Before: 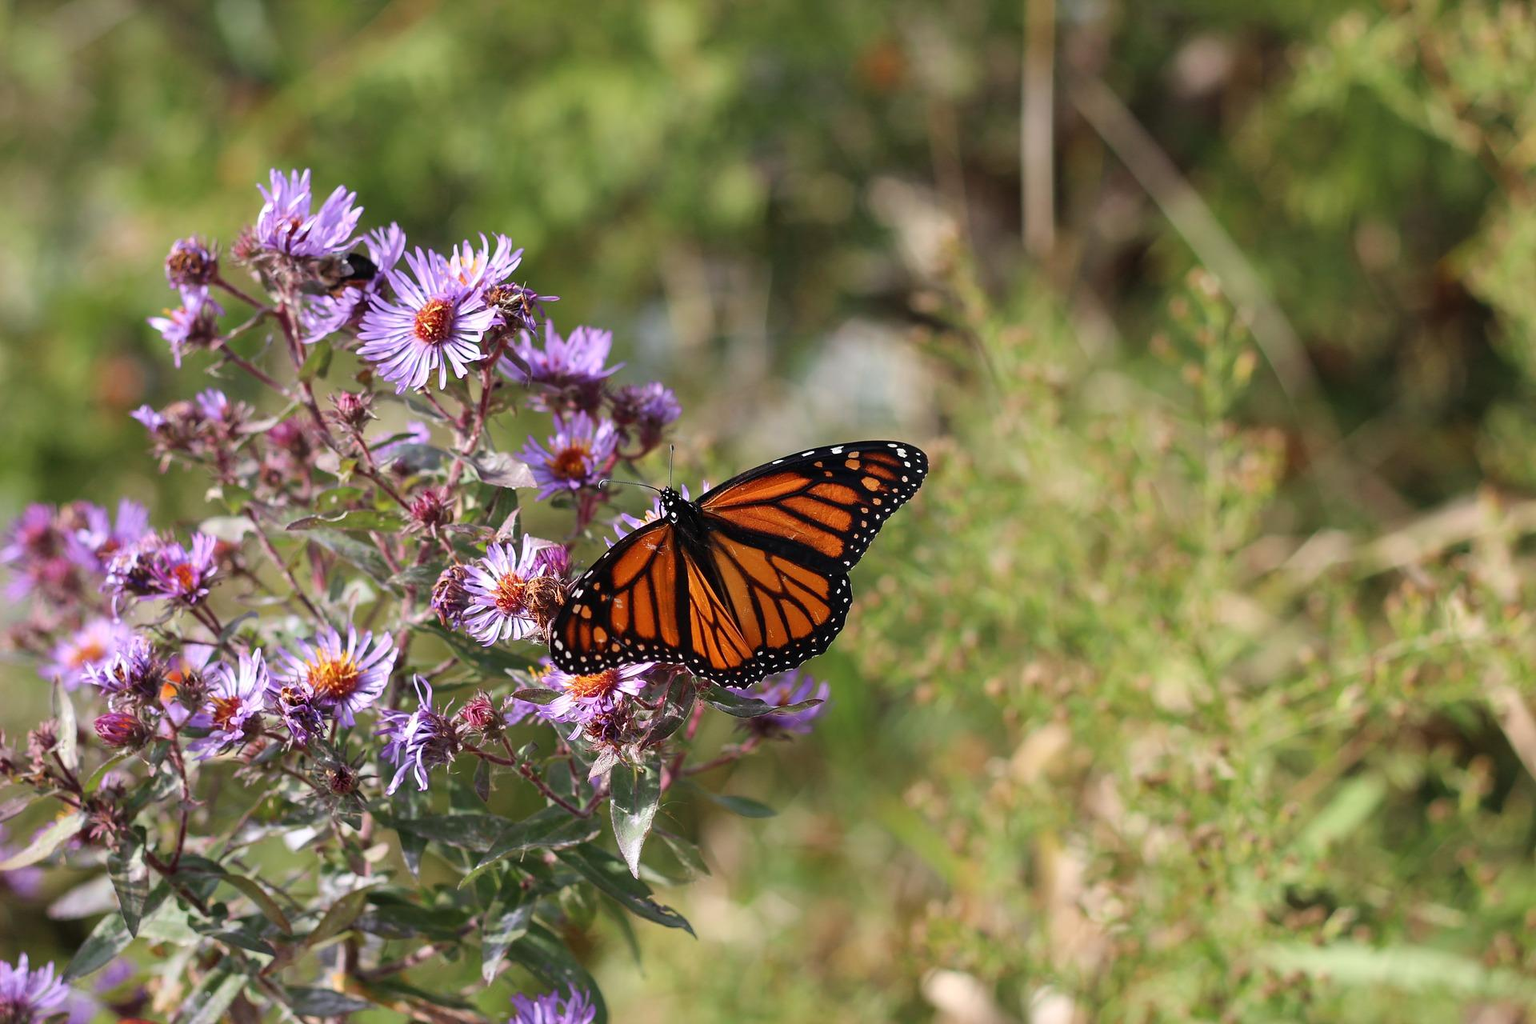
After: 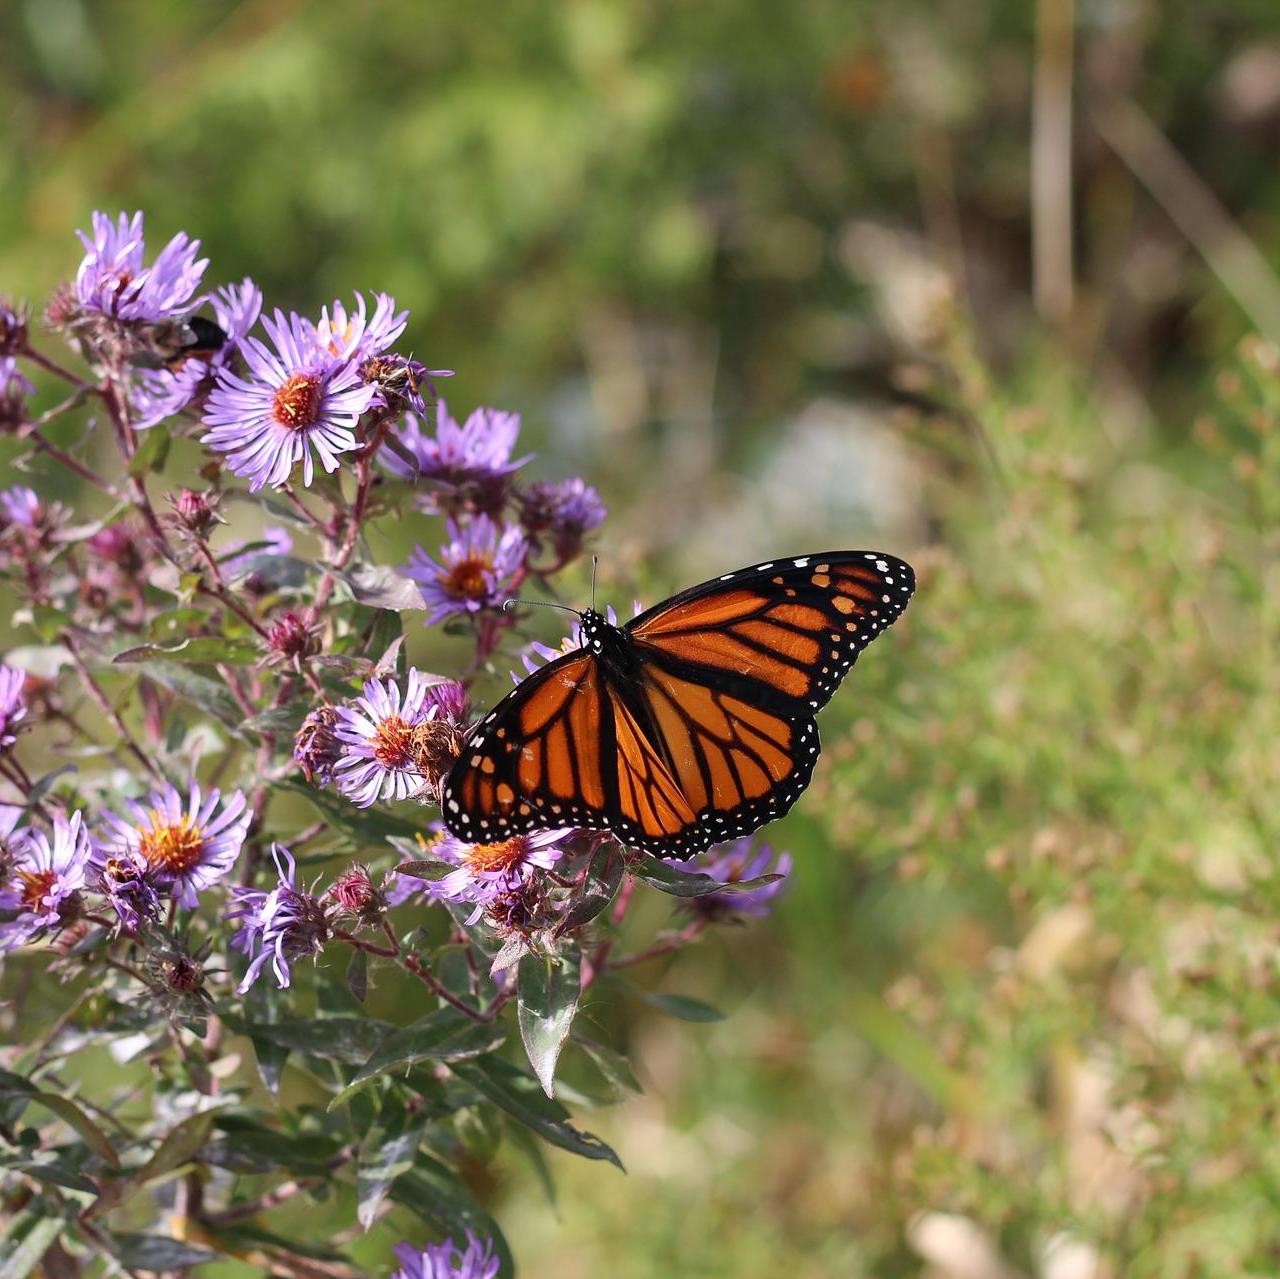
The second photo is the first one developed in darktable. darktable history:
crop and rotate: left 12.766%, right 20.554%
